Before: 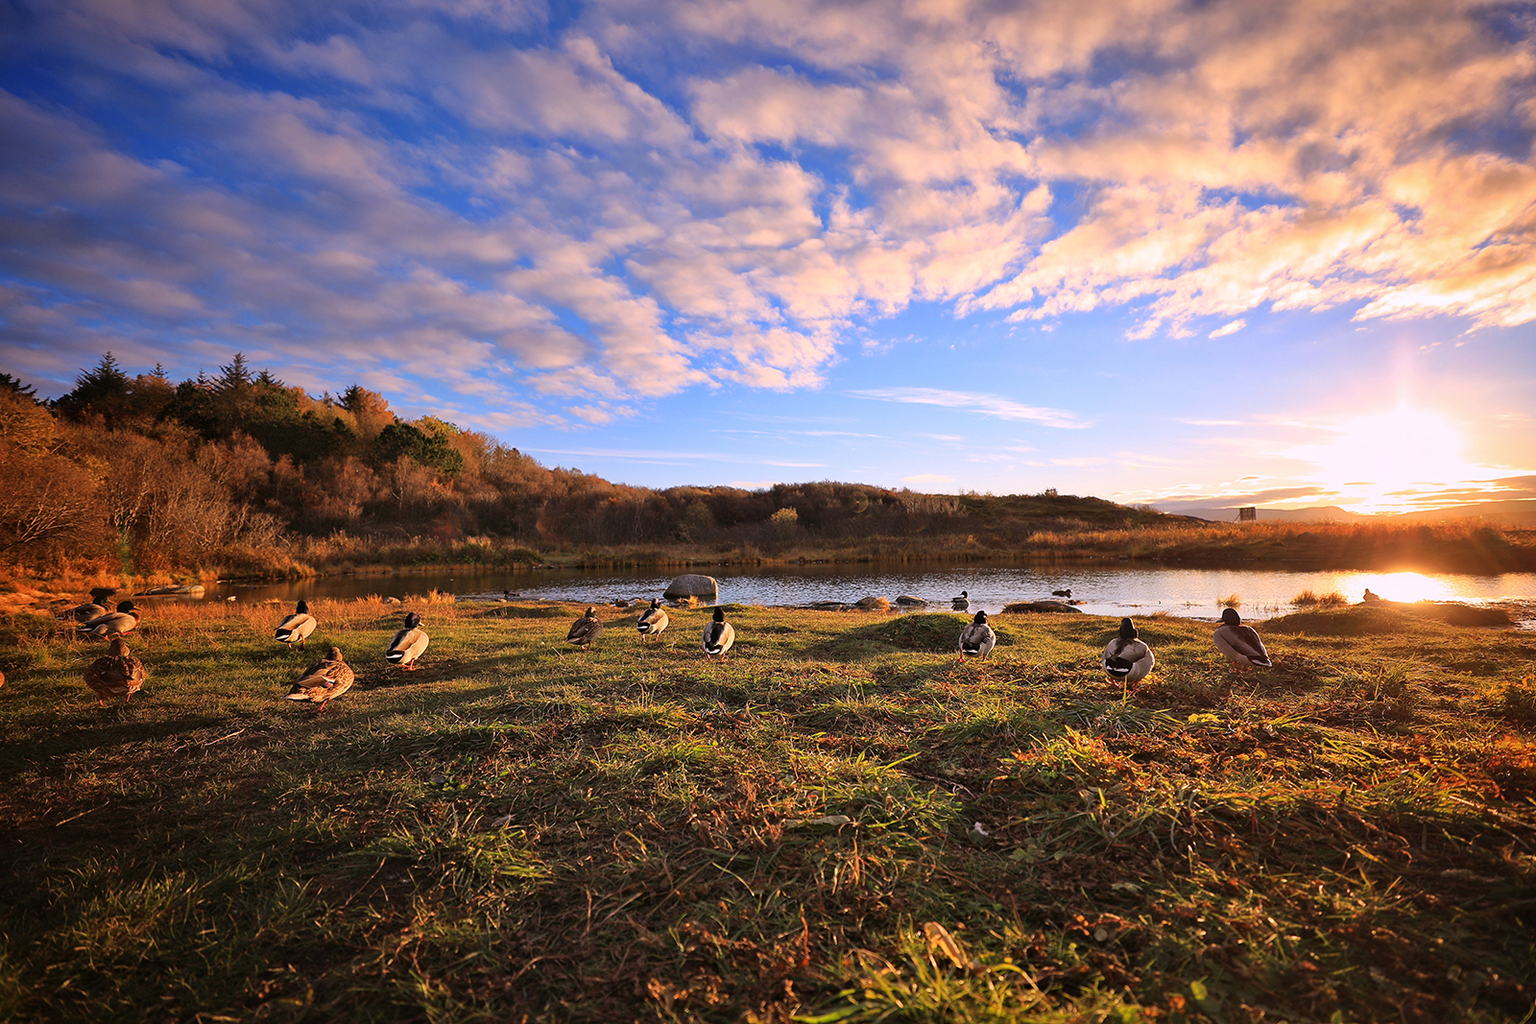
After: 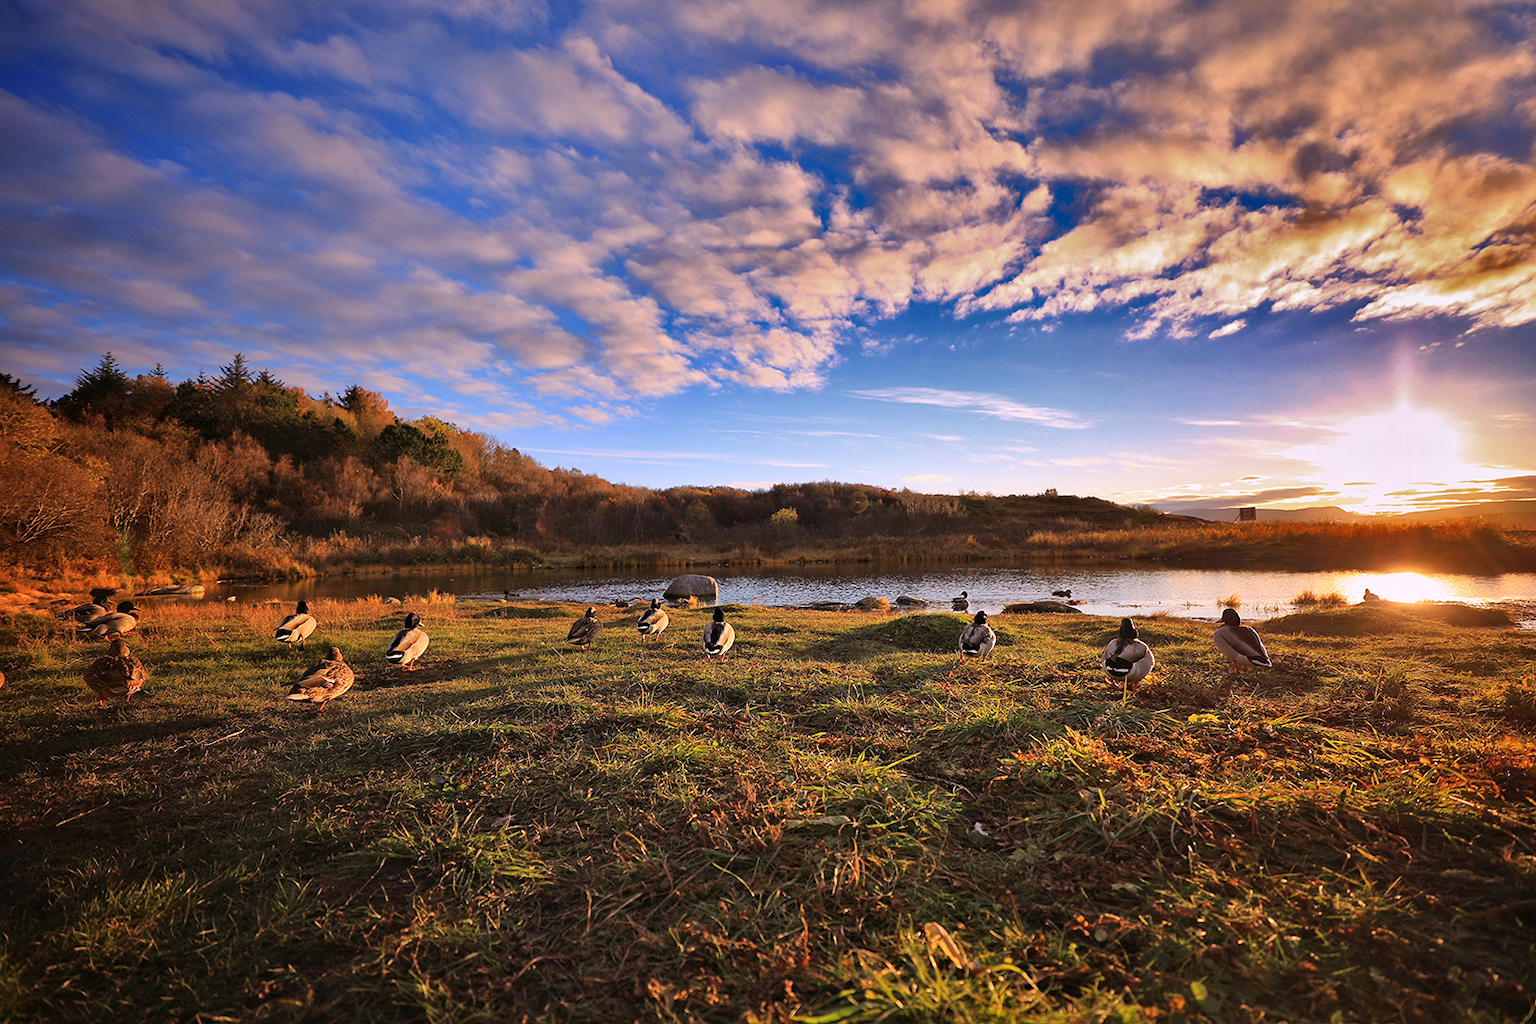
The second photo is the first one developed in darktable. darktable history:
tone equalizer: on, module defaults
shadows and highlights: shadows 19.13, highlights -83.41, soften with gaussian
